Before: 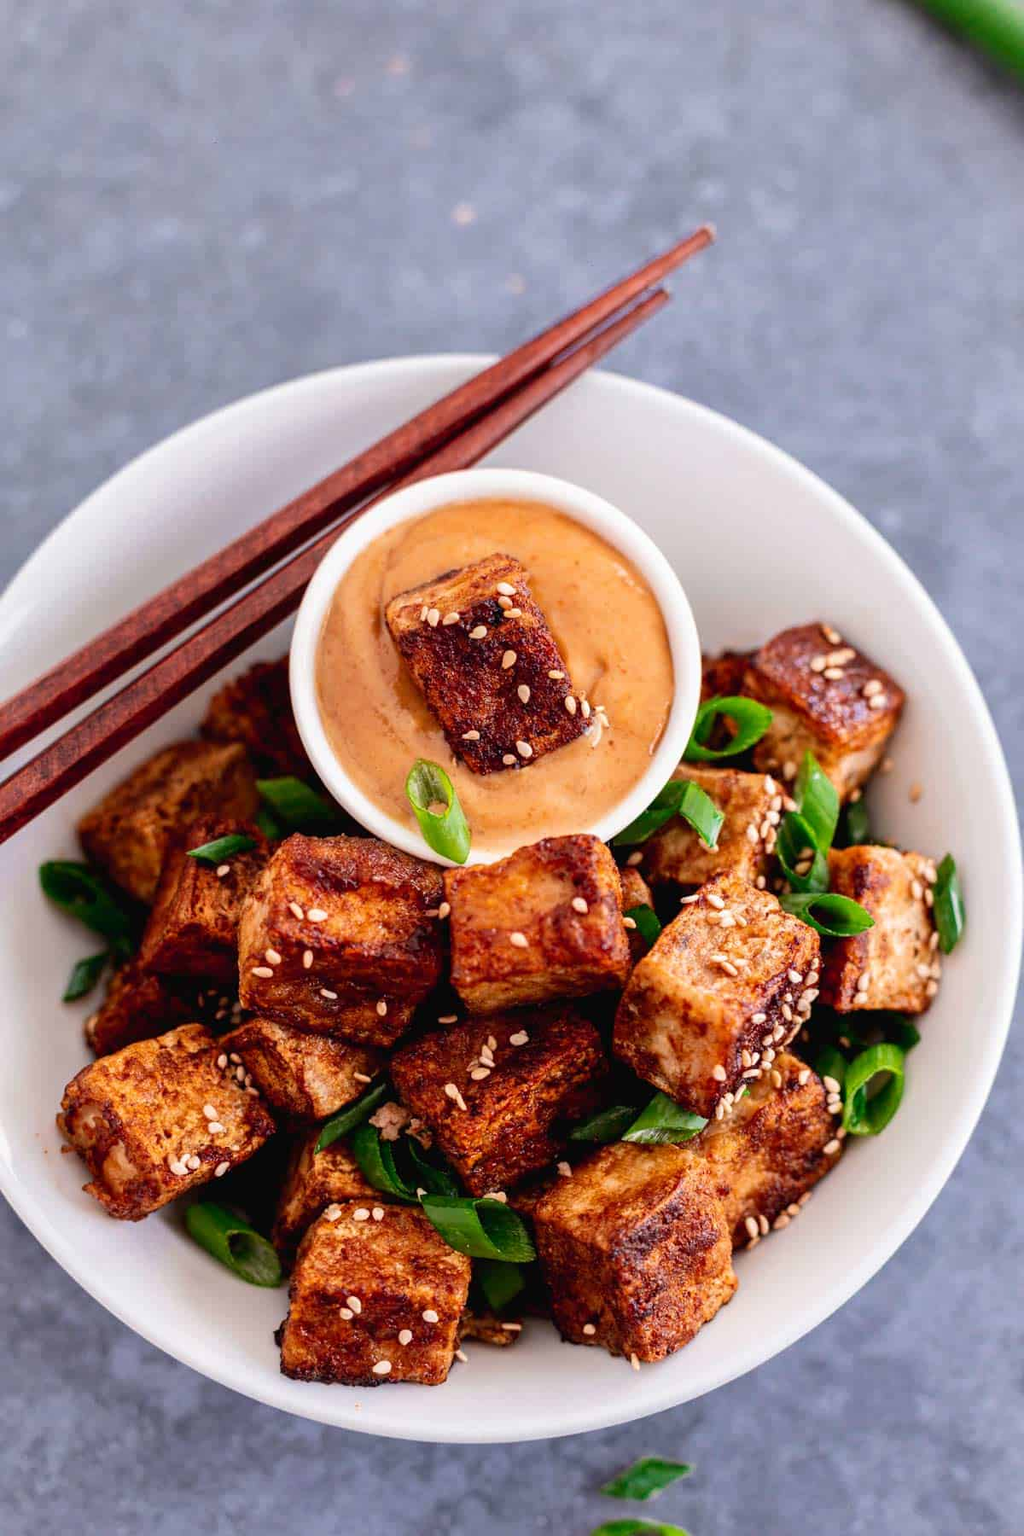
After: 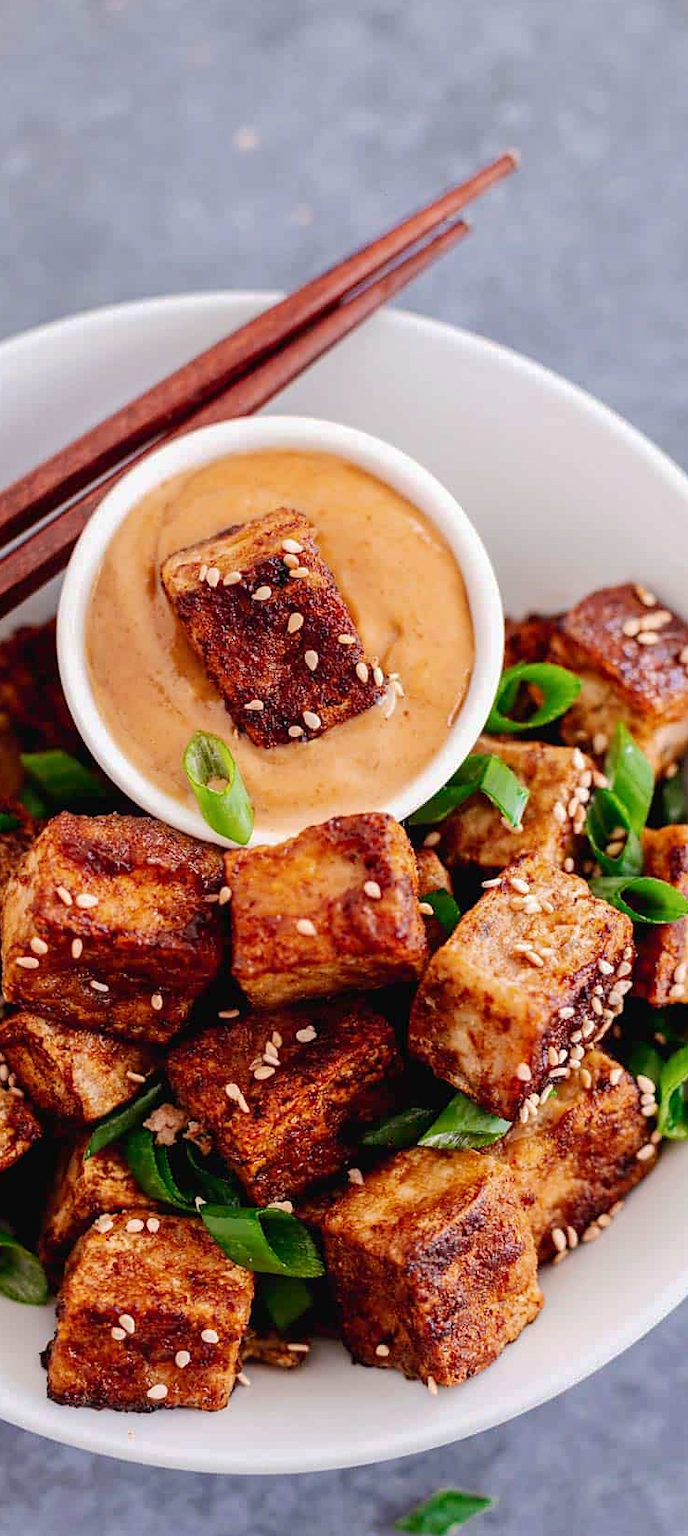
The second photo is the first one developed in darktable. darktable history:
crop and rotate: left 23.249%, top 5.625%, right 14.83%, bottom 2.285%
base curve: curves: ch0 [(0, 0) (0.235, 0.266) (0.503, 0.496) (0.786, 0.72) (1, 1)], preserve colors none
sharpen: radius 1.561, amount 0.361, threshold 1.408
